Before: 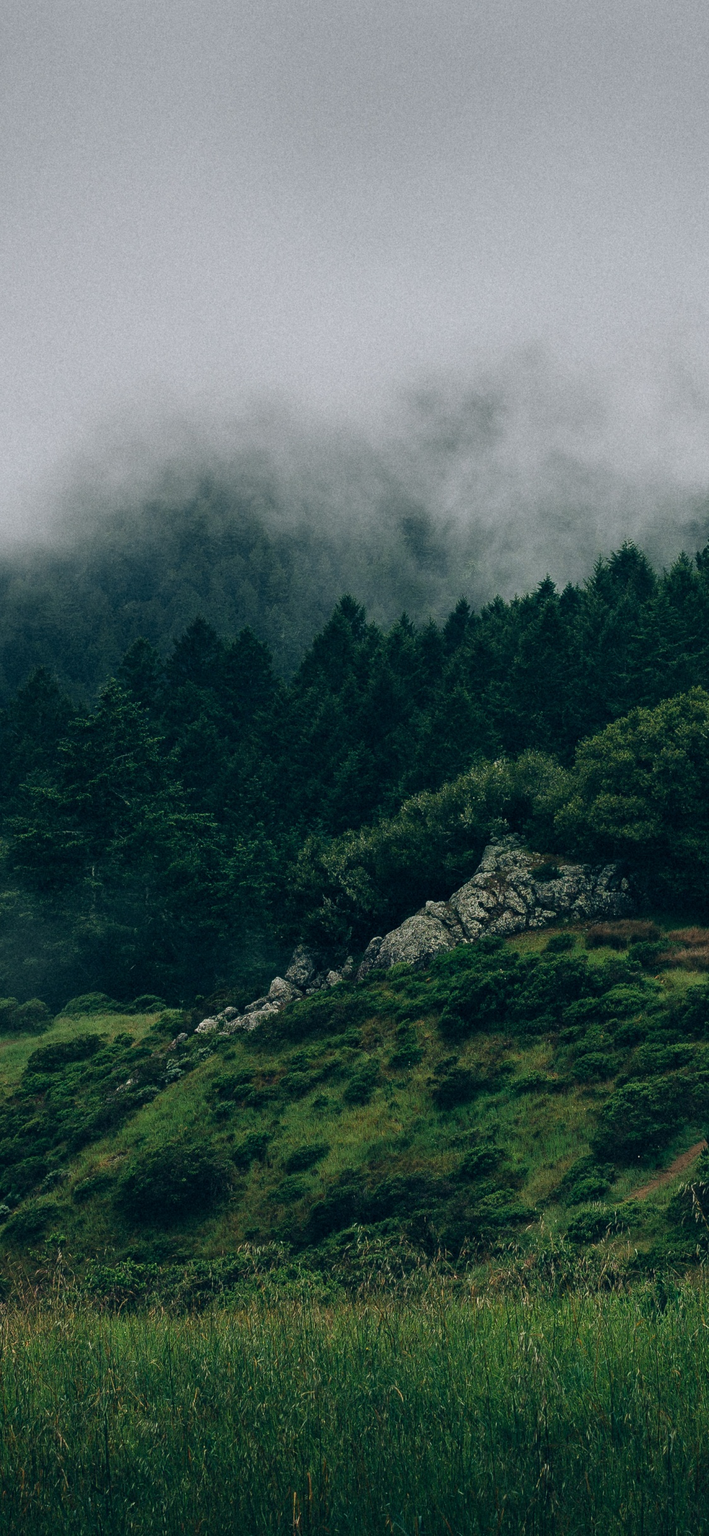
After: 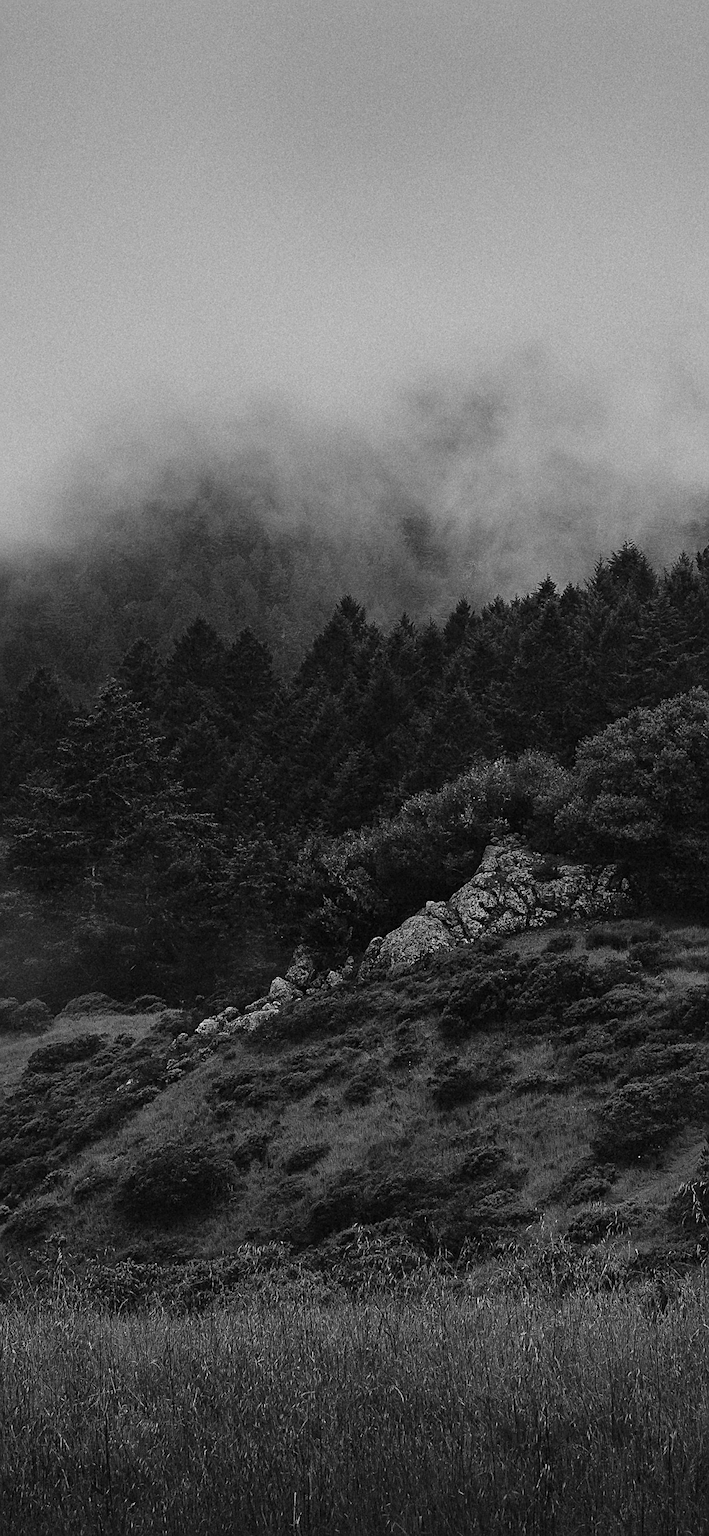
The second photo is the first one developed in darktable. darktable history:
monochrome: a 14.95, b -89.96
sharpen: on, module defaults
